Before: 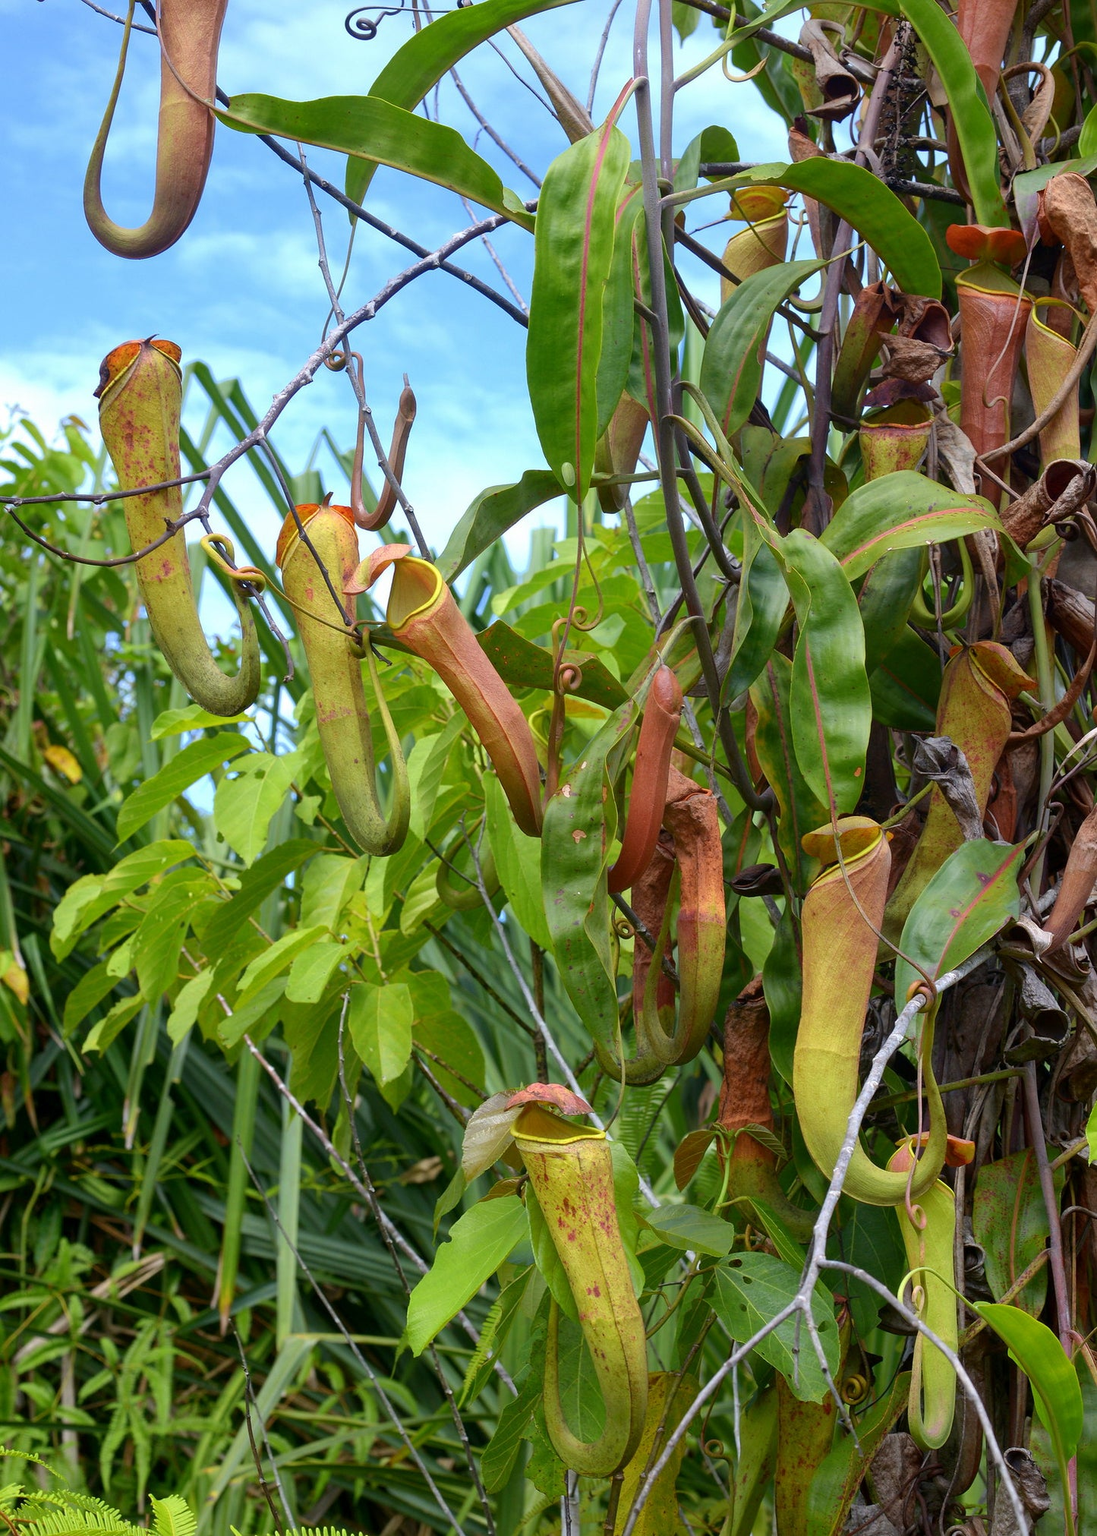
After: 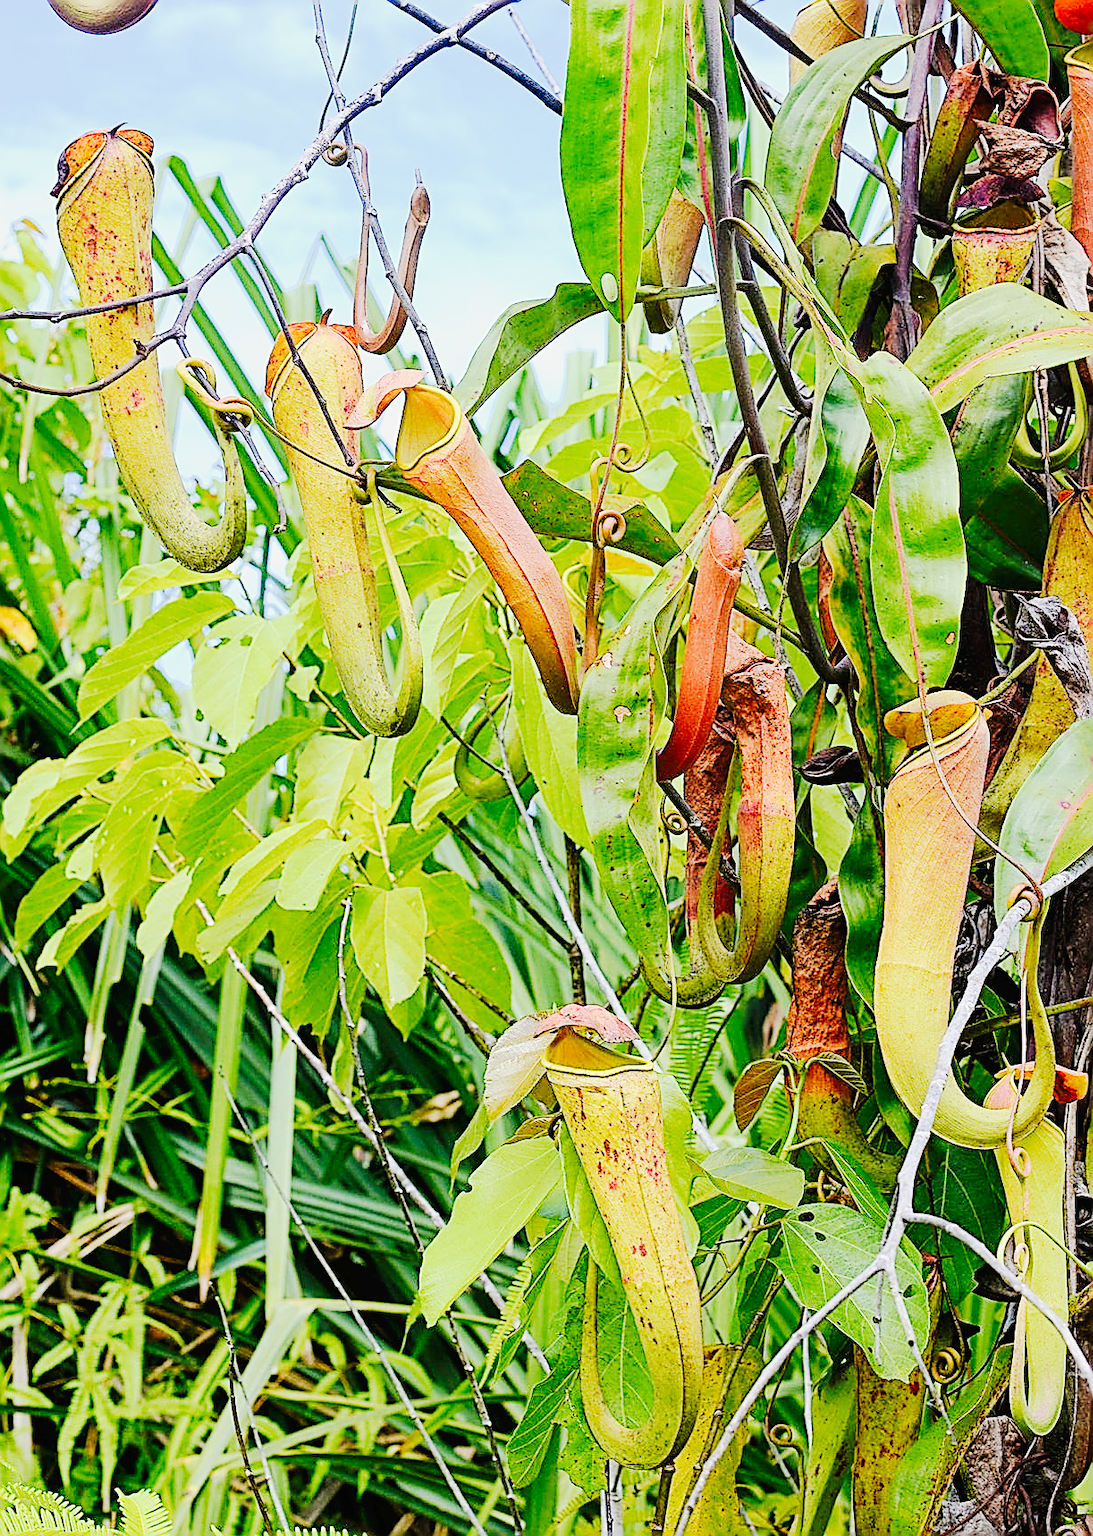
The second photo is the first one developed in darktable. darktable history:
crop and rotate: left 4.652%, top 15.028%, right 10.68%
tone curve: curves: ch0 [(0, 0) (0.003, 0.017) (0.011, 0.017) (0.025, 0.017) (0.044, 0.019) (0.069, 0.03) (0.1, 0.046) (0.136, 0.066) (0.177, 0.104) (0.224, 0.151) (0.277, 0.231) (0.335, 0.321) (0.399, 0.454) (0.468, 0.567) (0.543, 0.674) (0.623, 0.763) (0.709, 0.82) (0.801, 0.872) (0.898, 0.934) (1, 1)], preserve colors none
filmic rgb: black relative exposure -7.14 EV, white relative exposure 5.38 EV, threshold 2.98 EV, hardness 3.02, enable highlight reconstruction true
exposure: exposure 1.209 EV, compensate exposure bias true, compensate highlight preservation false
sharpen: amount 1.988
